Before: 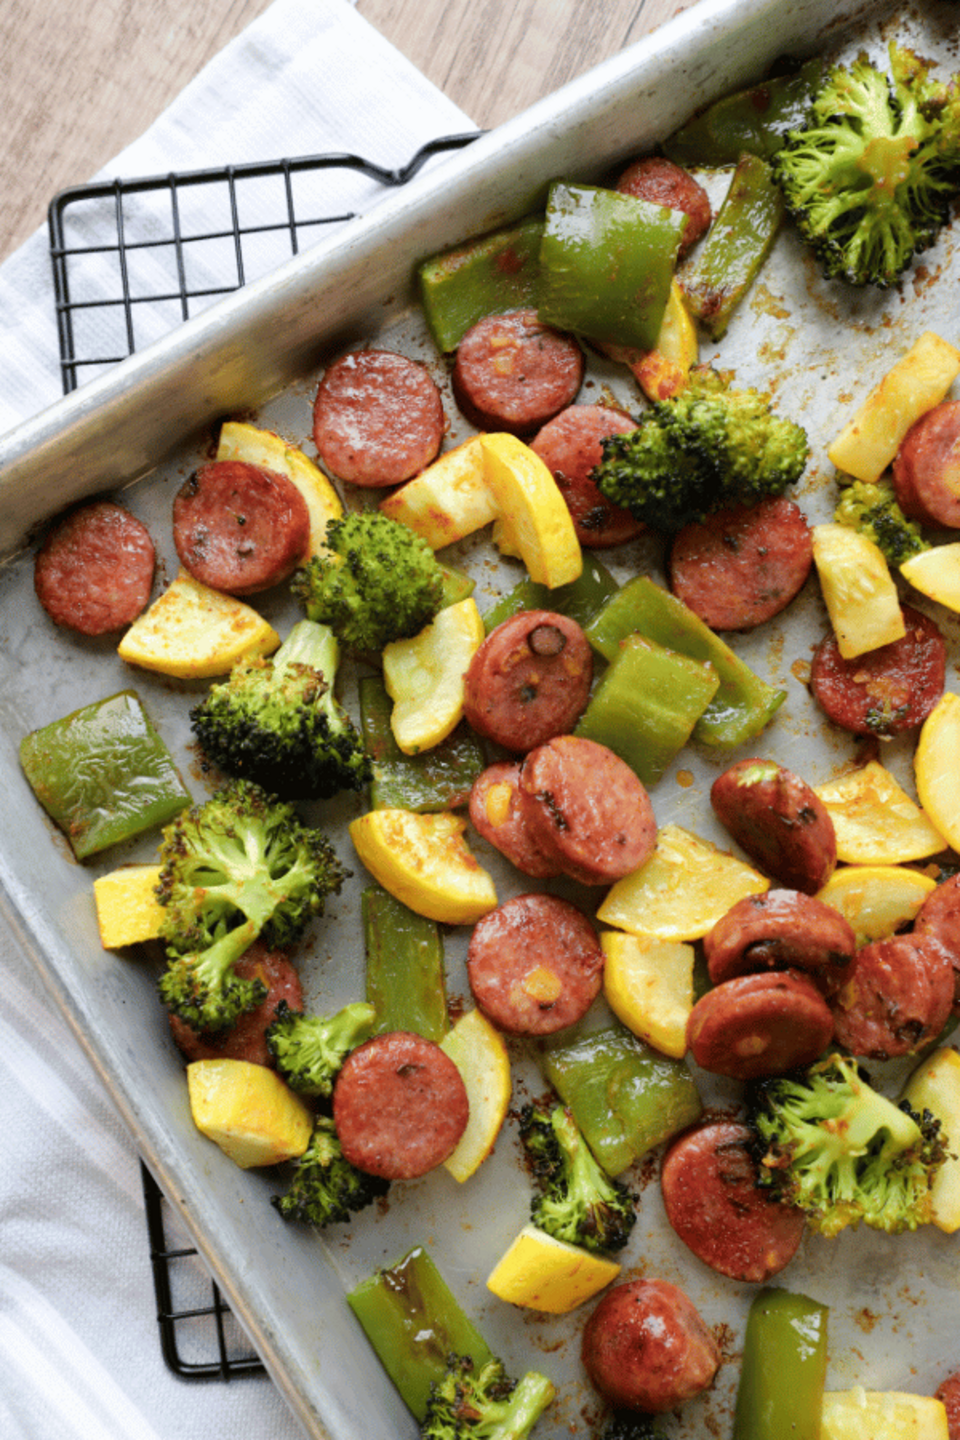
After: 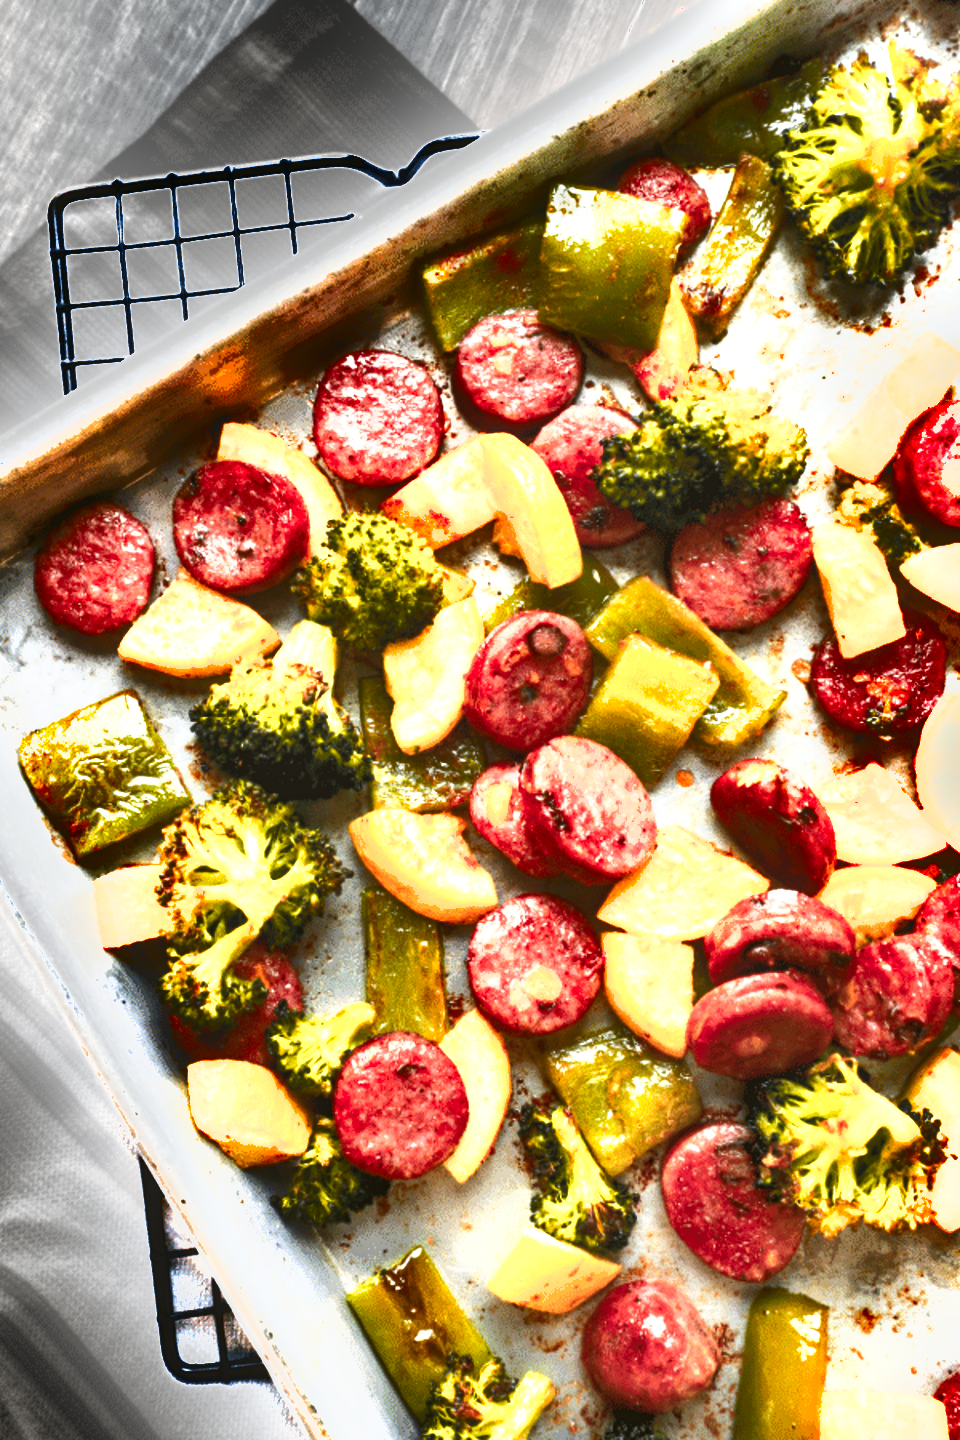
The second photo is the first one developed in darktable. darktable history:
shadows and highlights: shadows 30.63, highlights -63.22, shadows color adjustment 98%, highlights color adjustment 58.61%, soften with gaussian
color zones: curves: ch1 [(0, 0.469) (0.072, 0.457) (0.243, 0.494) (0.429, 0.5) (0.571, 0.5) (0.714, 0.5) (0.857, 0.5) (1, 0.469)]; ch2 [(0, 0.499) (0.143, 0.467) (0.242, 0.436) (0.429, 0.493) (0.571, 0.5) (0.714, 0.5) (0.857, 0.5) (1, 0.499)]
exposure: black level correction 0.001, exposure 1.735 EV, compensate highlight preservation false
local contrast: detail 110%
contrast equalizer: y [[0.5 ×6], [0.5 ×6], [0.5, 0.5, 0.501, 0.545, 0.707, 0.863], [0 ×6], [0 ×6]]
